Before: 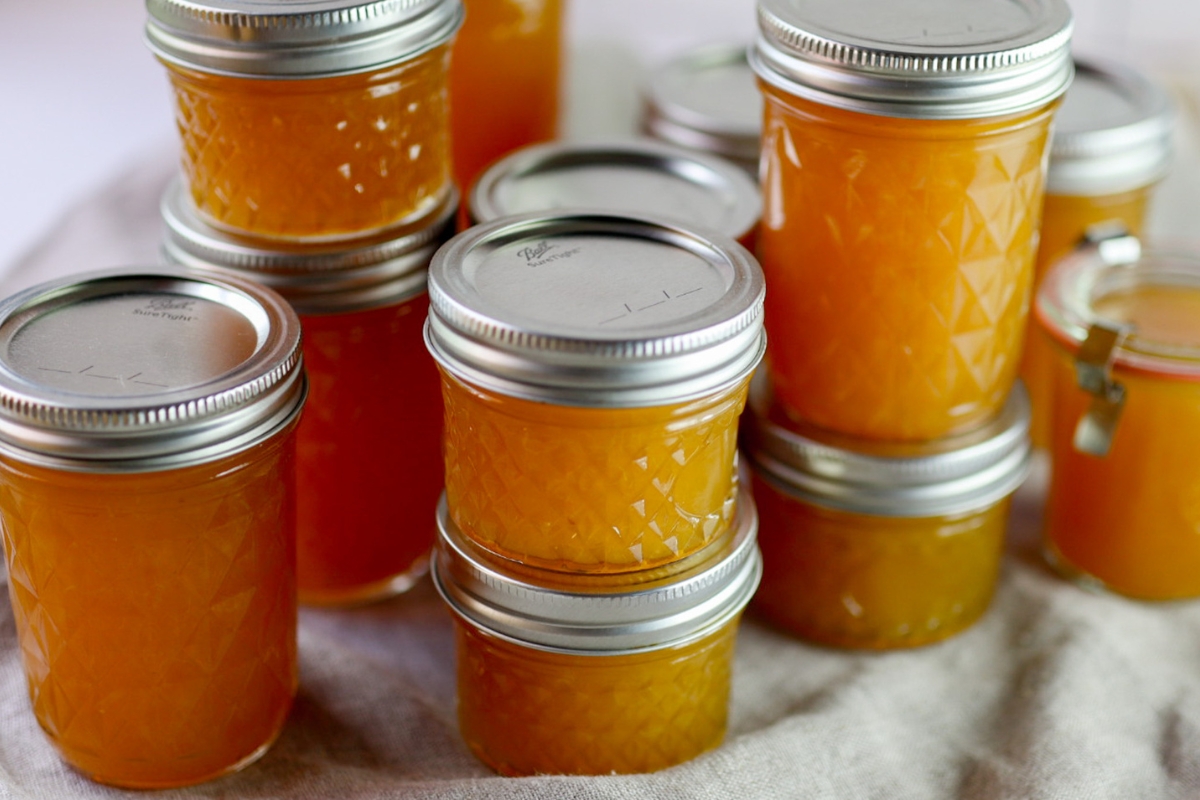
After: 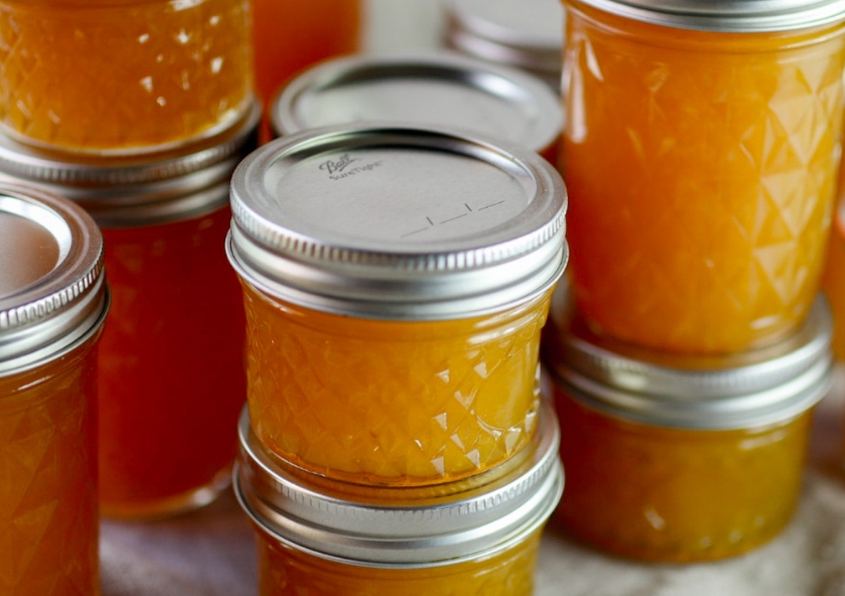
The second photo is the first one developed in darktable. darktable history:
crop and rotate: left 16.569%, top 10.909%, right 13.011%, bottom 14.589%
